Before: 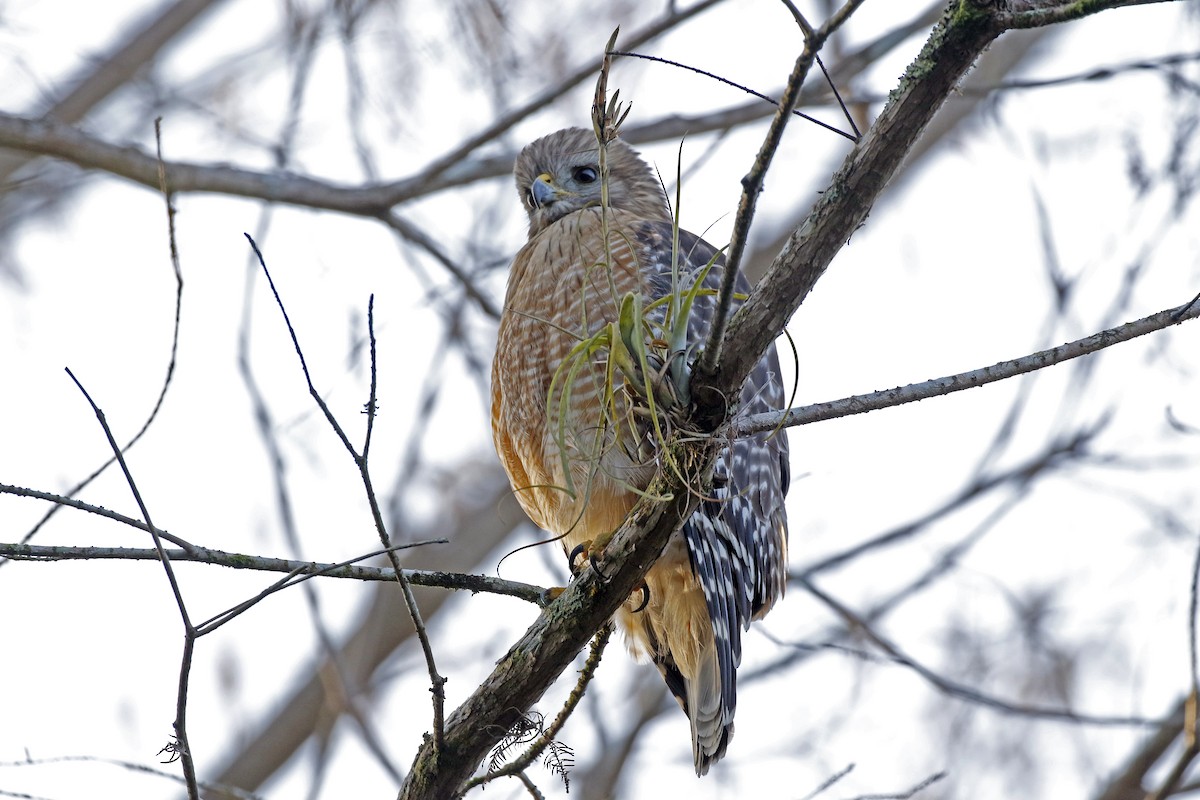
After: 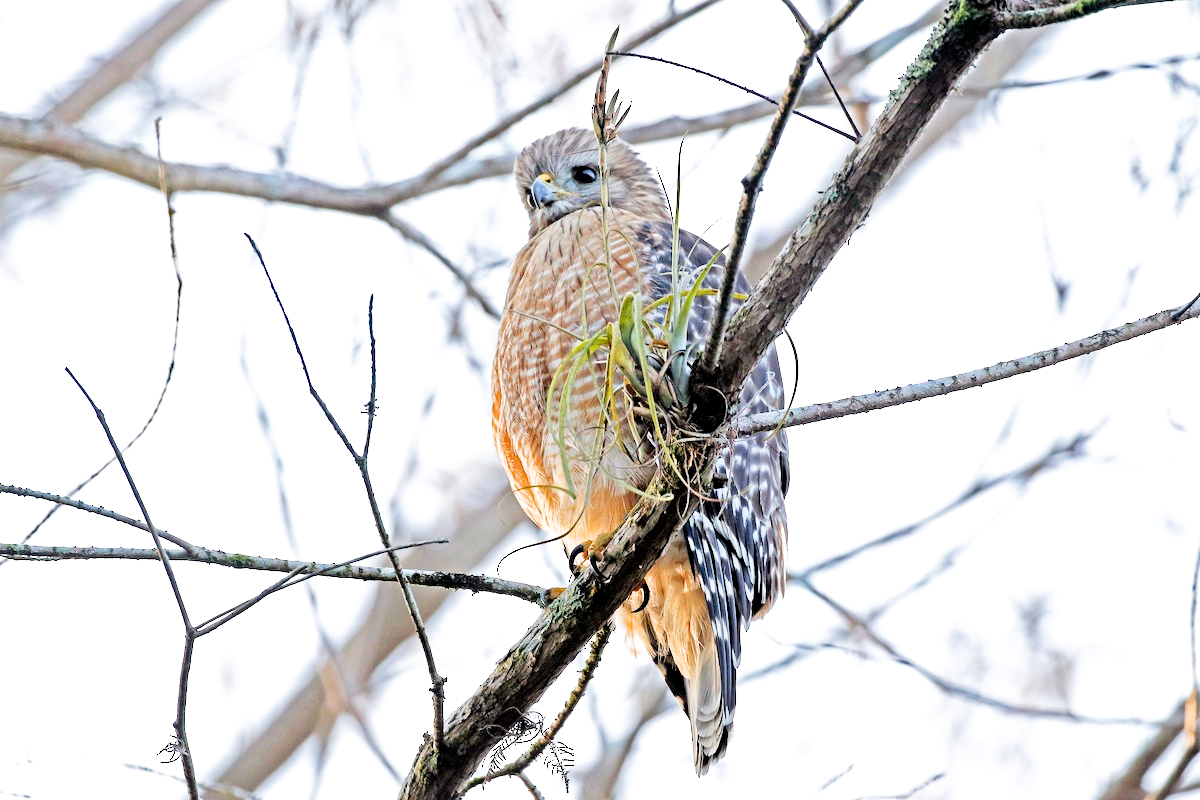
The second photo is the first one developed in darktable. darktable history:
filmic rgb: black relative exposure -5 EV, white relative exposure 3.5 EV, hardness 3.19, contrast 1.2, highlights saturation mix -50%
exposure: black level correction 0, exposure 1.45 EV, compensate exposure bias true, compensate highlight preservation false
